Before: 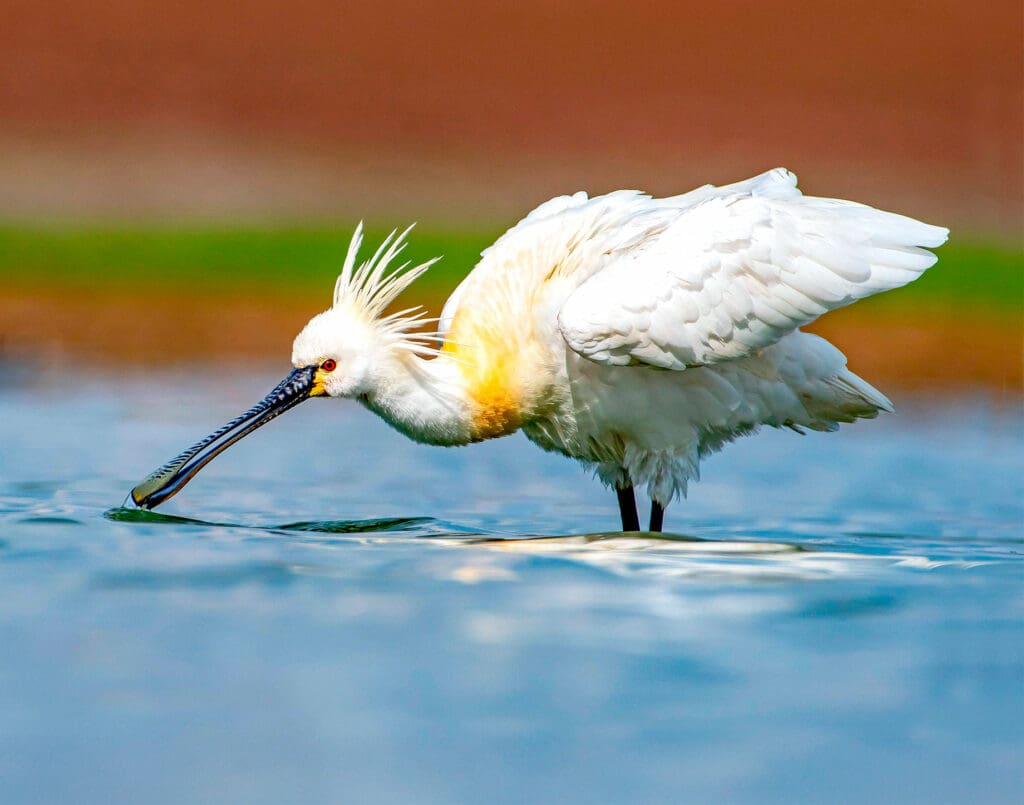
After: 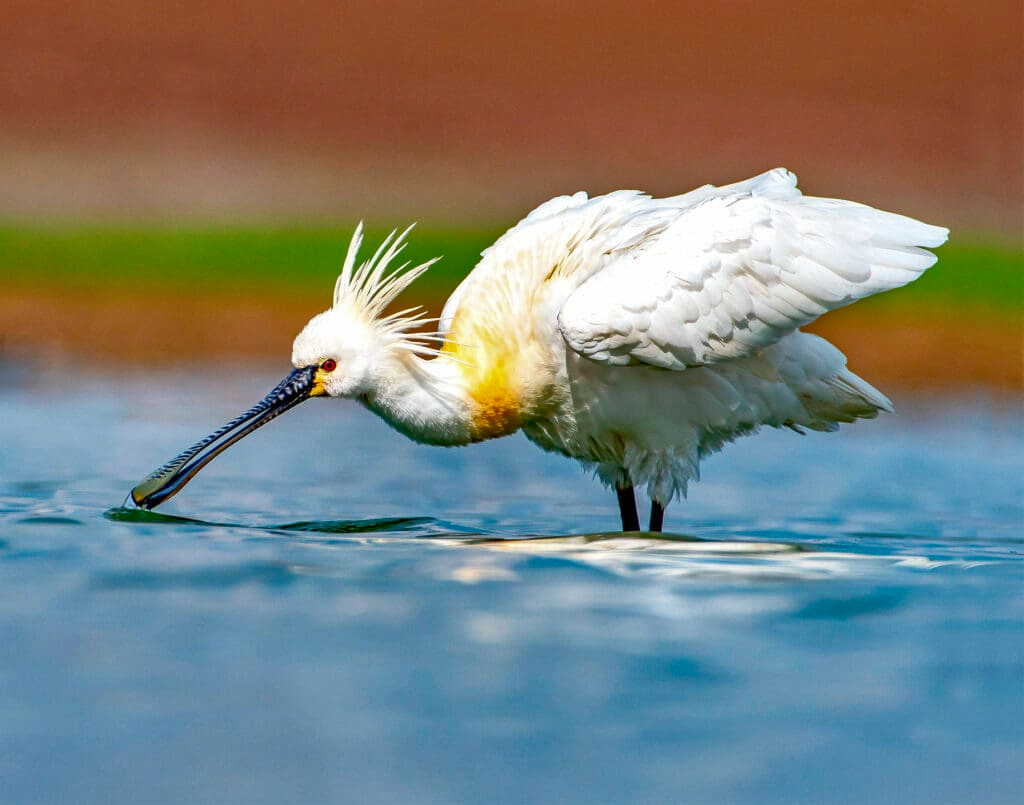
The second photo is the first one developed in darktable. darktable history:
shadows and highlights: shadows 21.03, highlights -82.83, highlights color adjustment 72.75%, soften with gaussian
color zones: curves: ch1 [(0.077, 0.436) (0.25, 0.5) (0.75, 0.5)]
